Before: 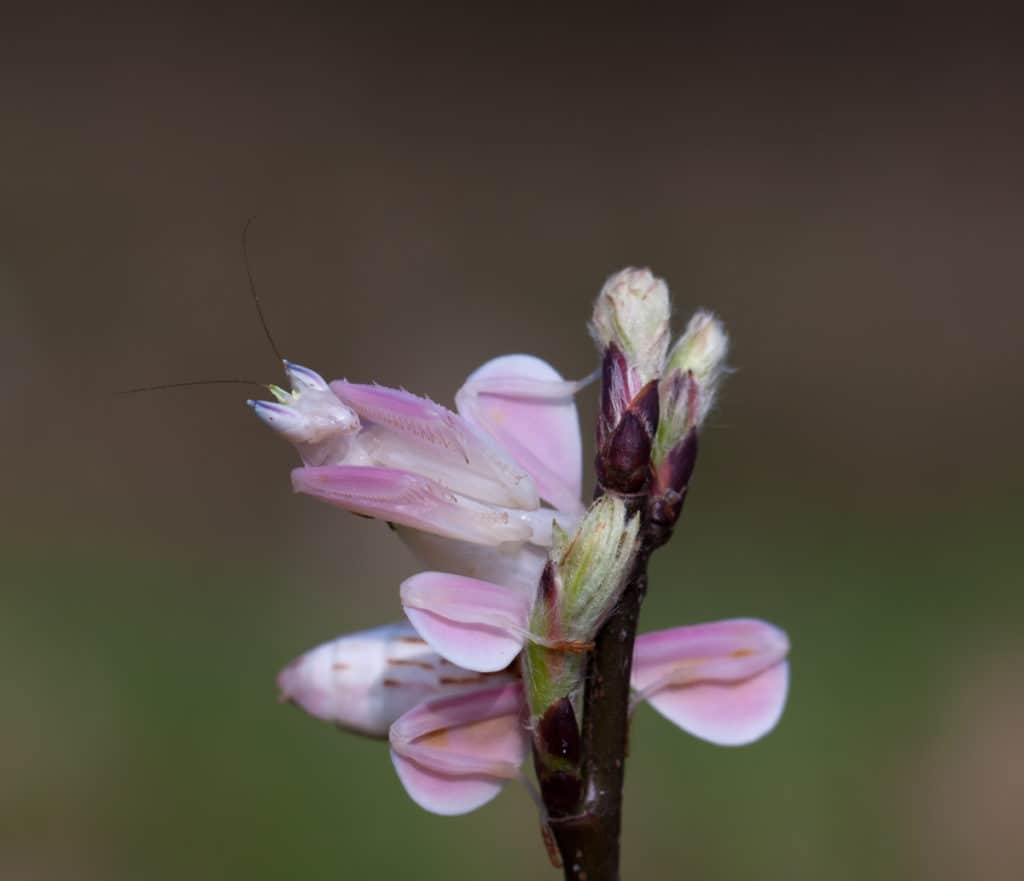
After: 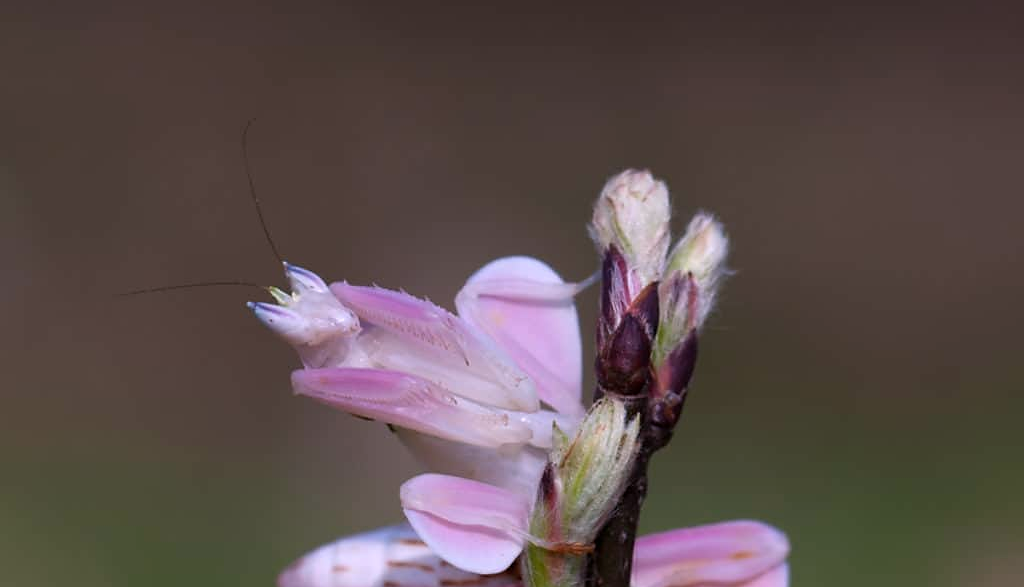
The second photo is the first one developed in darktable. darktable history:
crop: top 11.166%, bottom 22.168%
sharpen: radius 1.559, amount 0.373, threshold 1.271
white balance: red 1.05, blue 1.072
